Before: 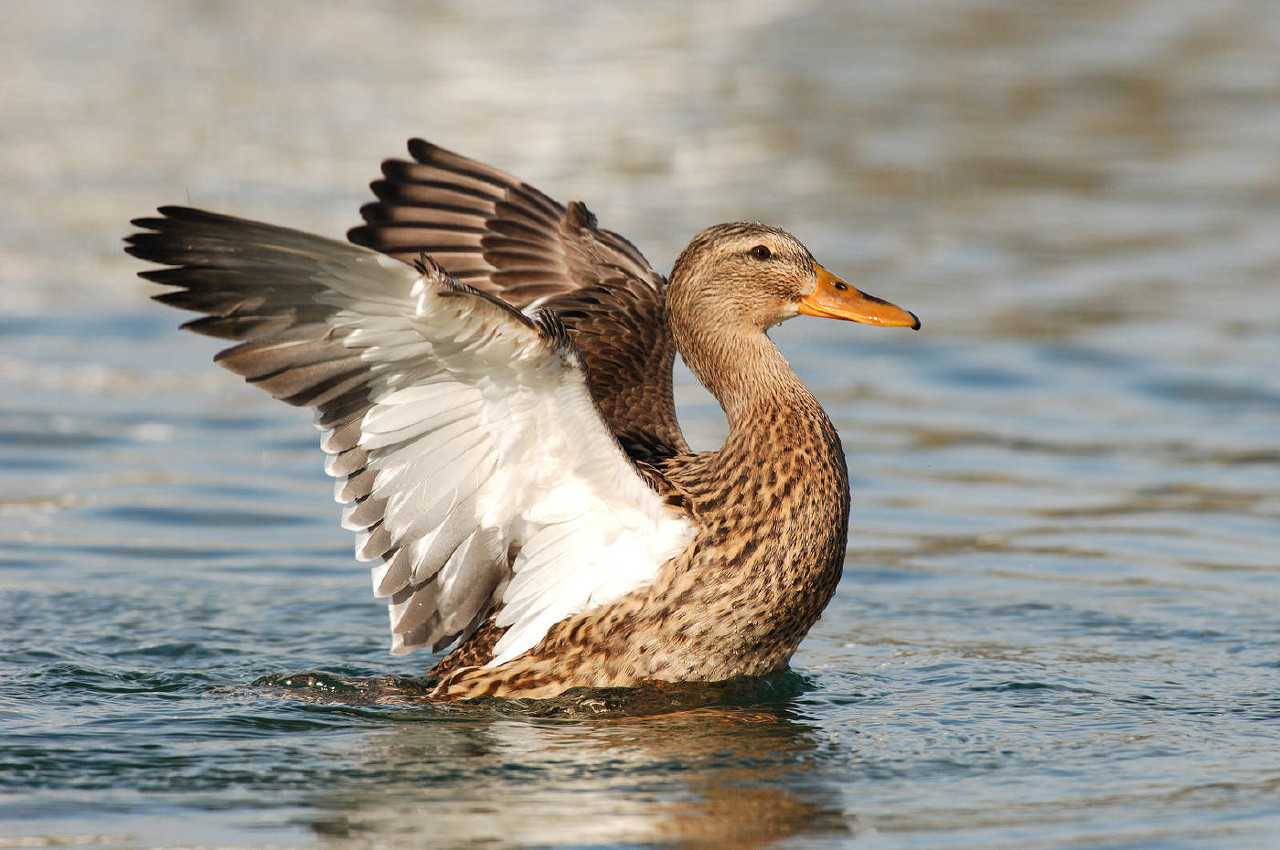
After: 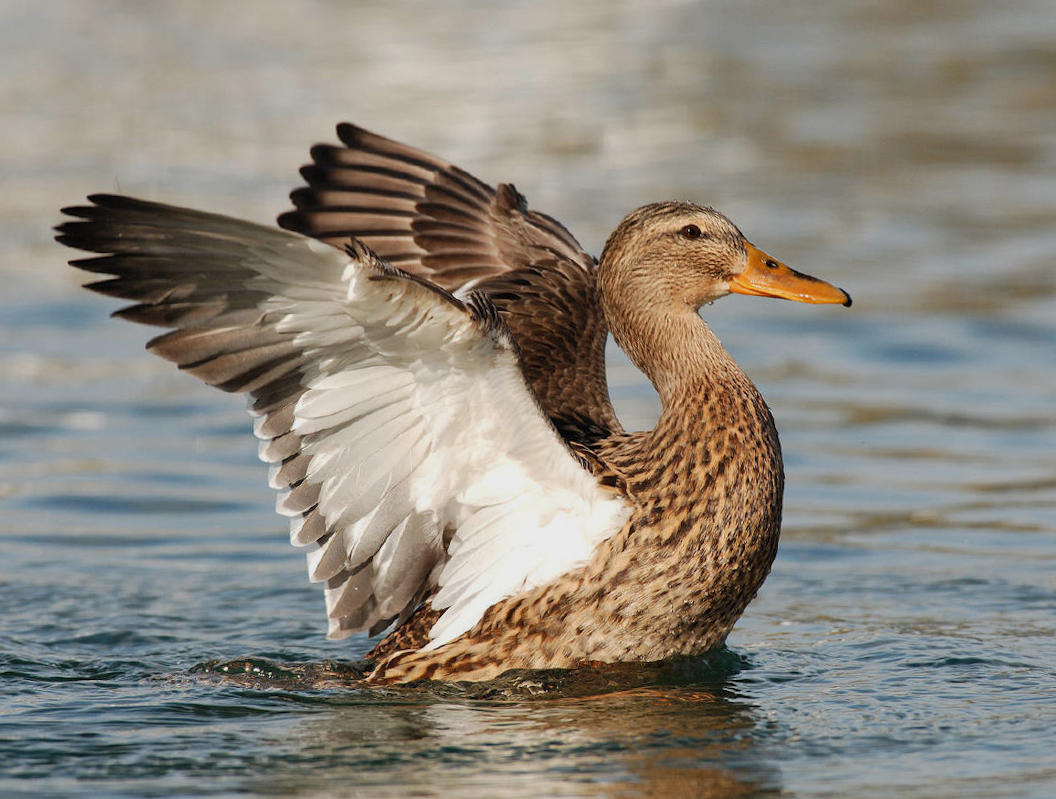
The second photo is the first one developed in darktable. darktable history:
crop and rotate: angle 0.861°, left 4.284%, top 1.178%, right 11.334%, bottom 2.597%
exposure: exposure -0.281 EV, compensate highlight preservation false
